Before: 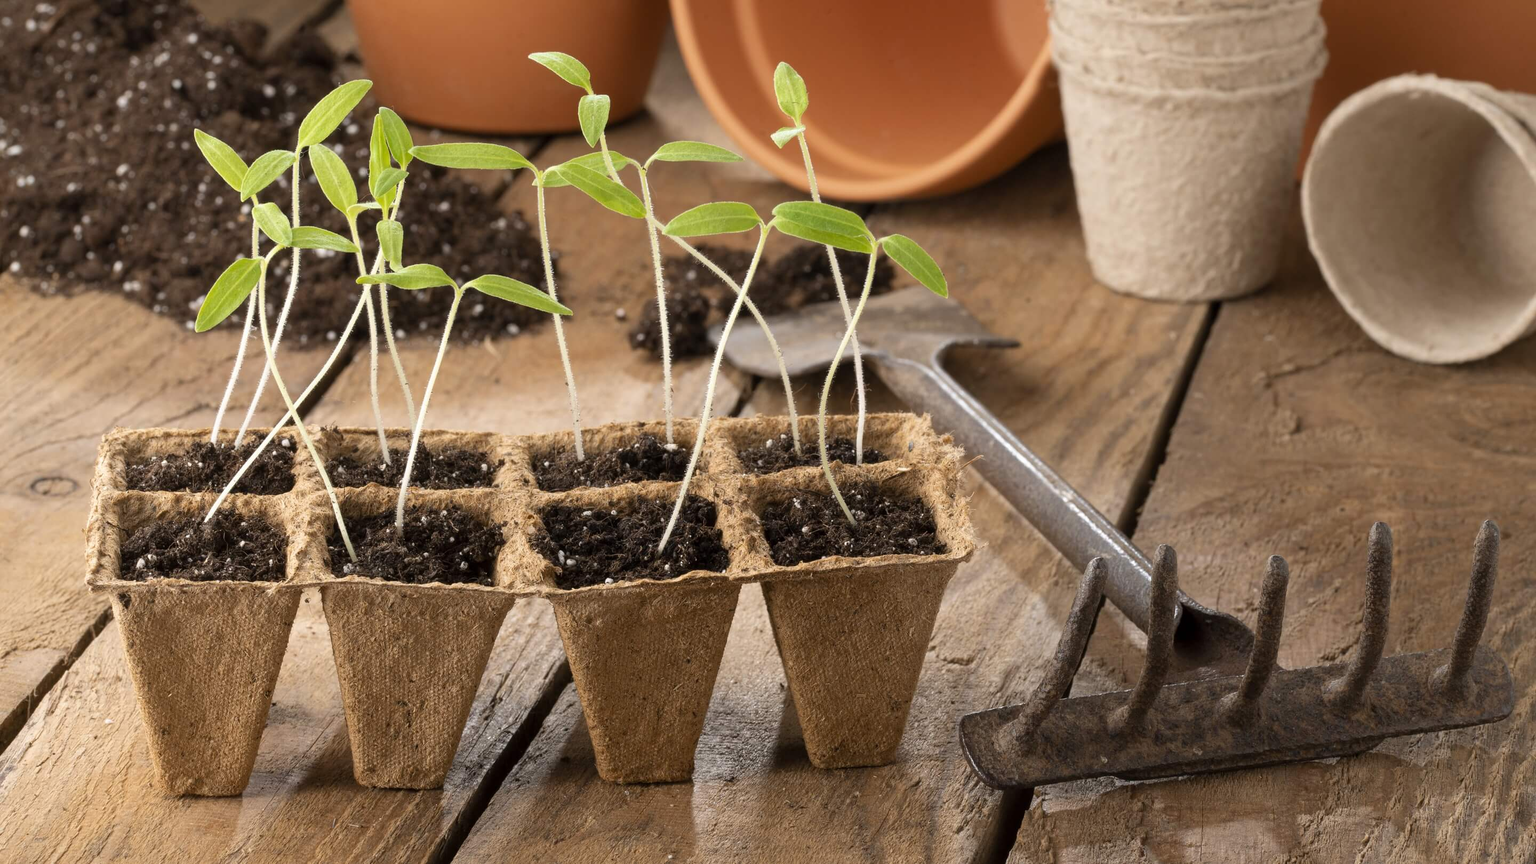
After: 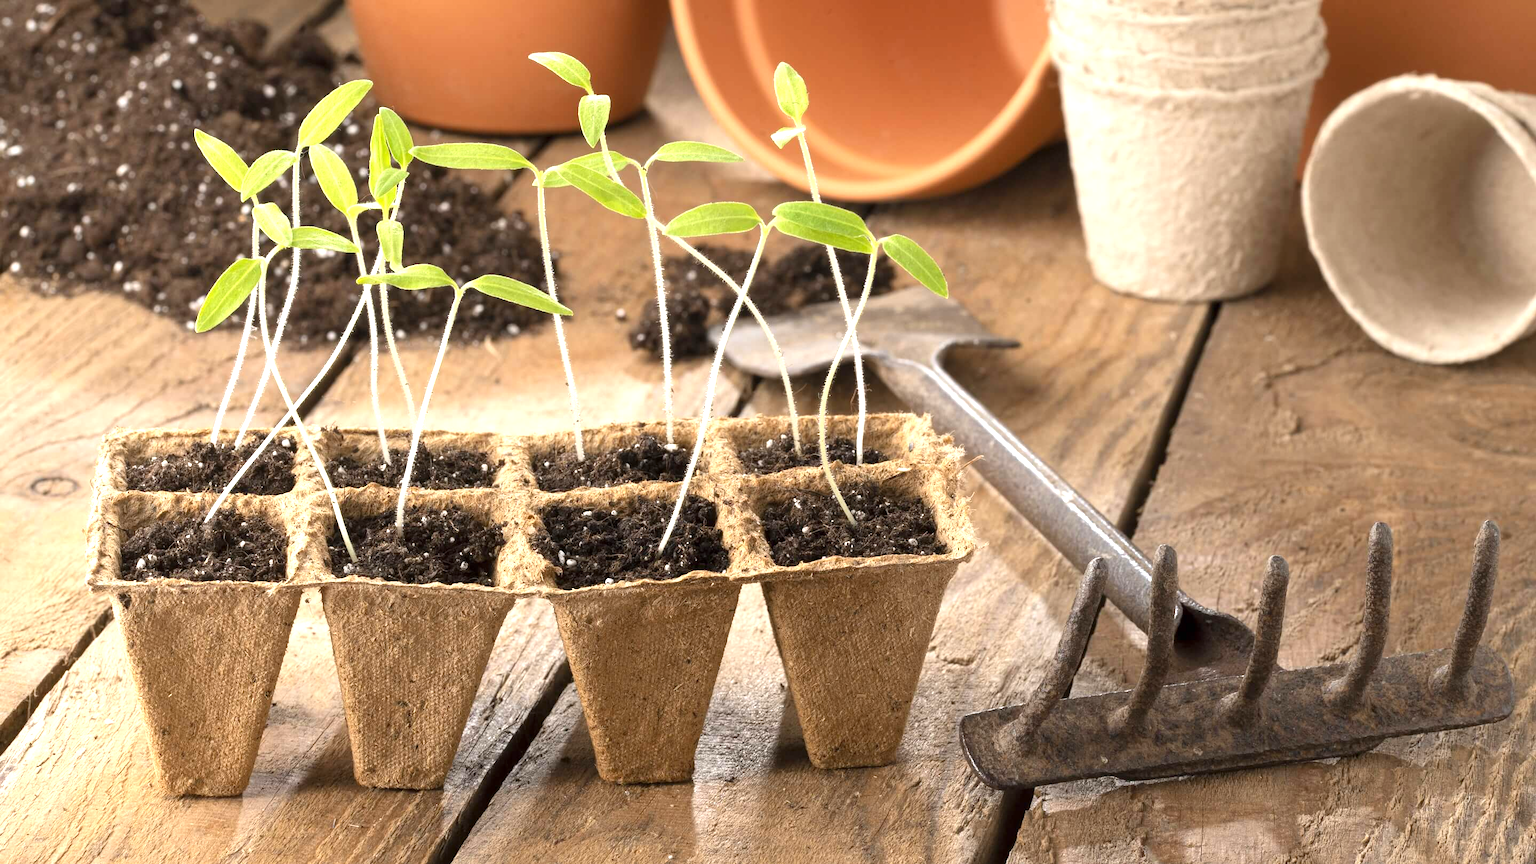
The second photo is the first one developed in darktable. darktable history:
exposure: exposure 0.911 EV, compensate highlight preservation false
